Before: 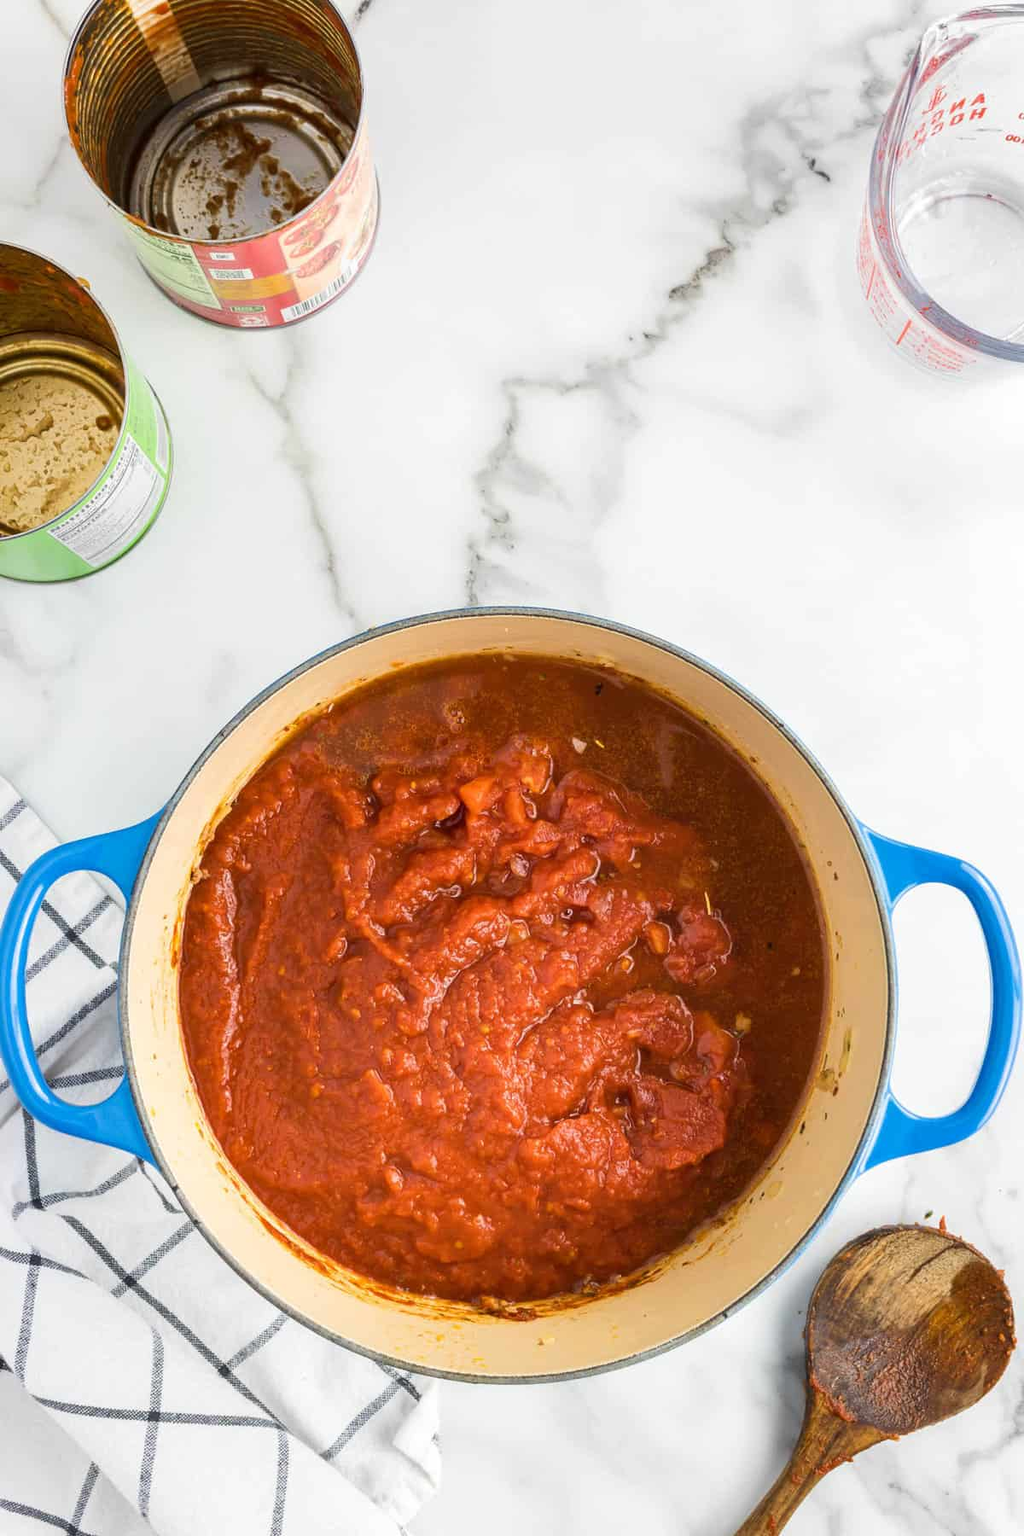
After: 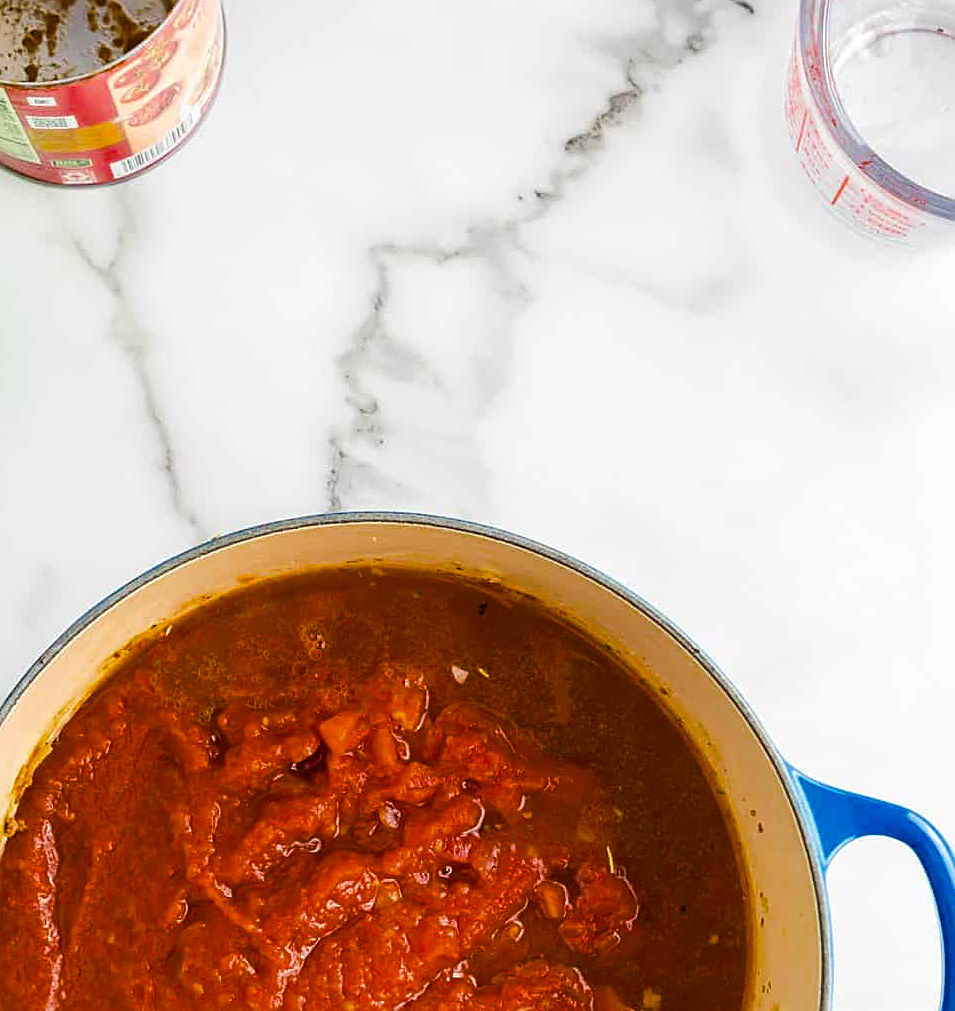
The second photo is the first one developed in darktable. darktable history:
crop: left 18.331%, top 11.075%, right 2.017%, bottom 32.739%
sharpen: on, module defaults
color balance rgb: perceptual saturation grading › global saturation 19.893%, global vibrance 0.803%, saturation formula JzAzBz (2021)
